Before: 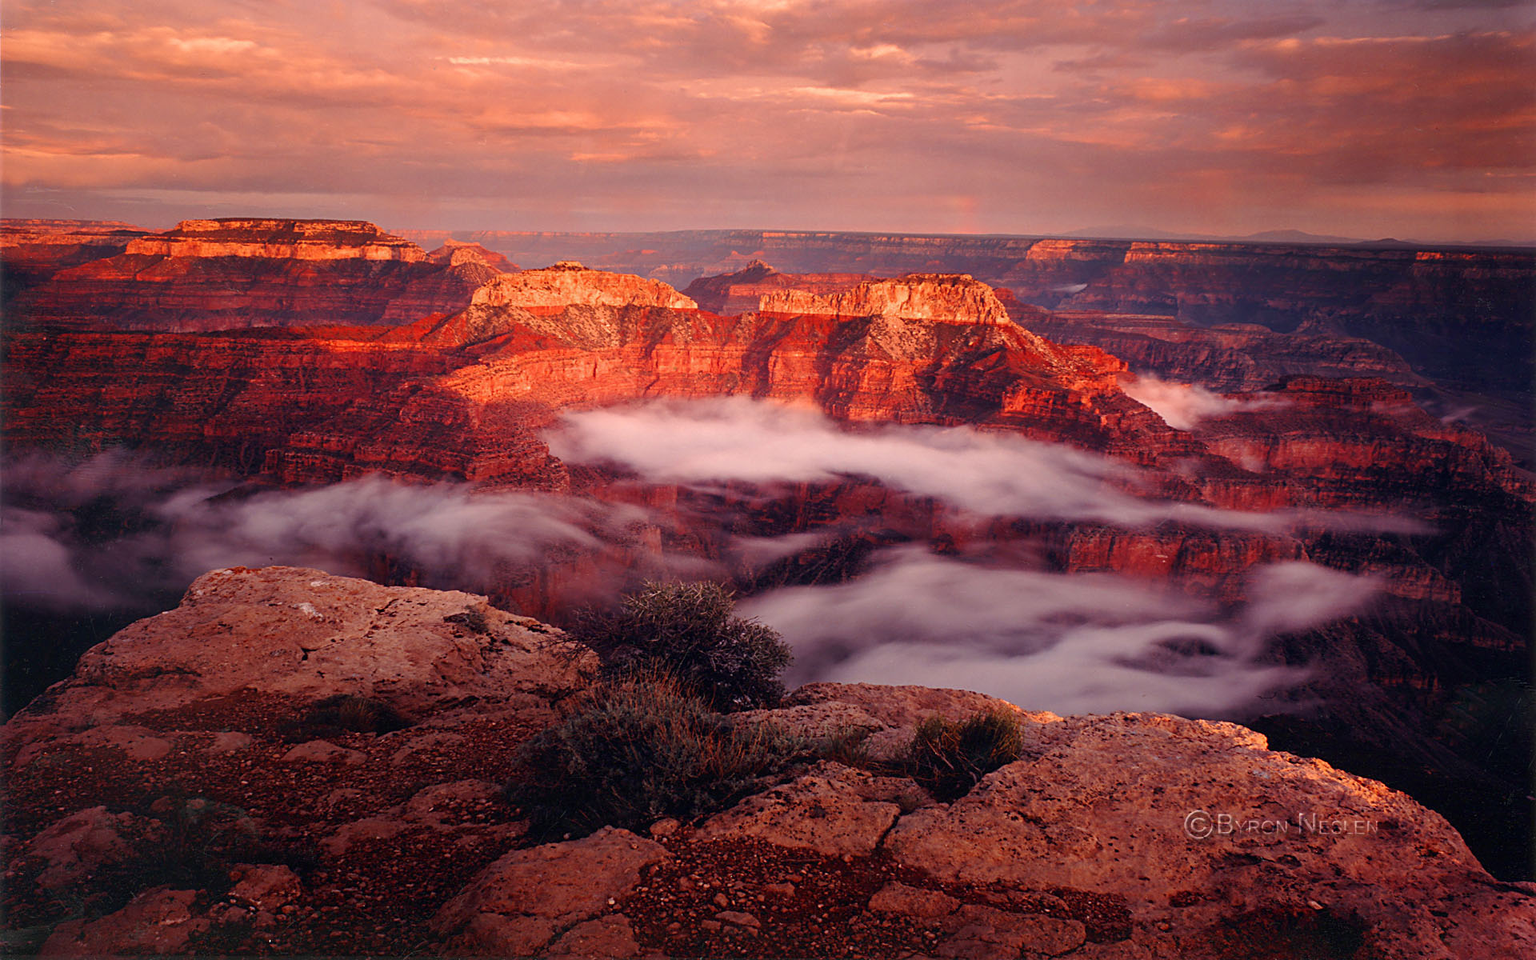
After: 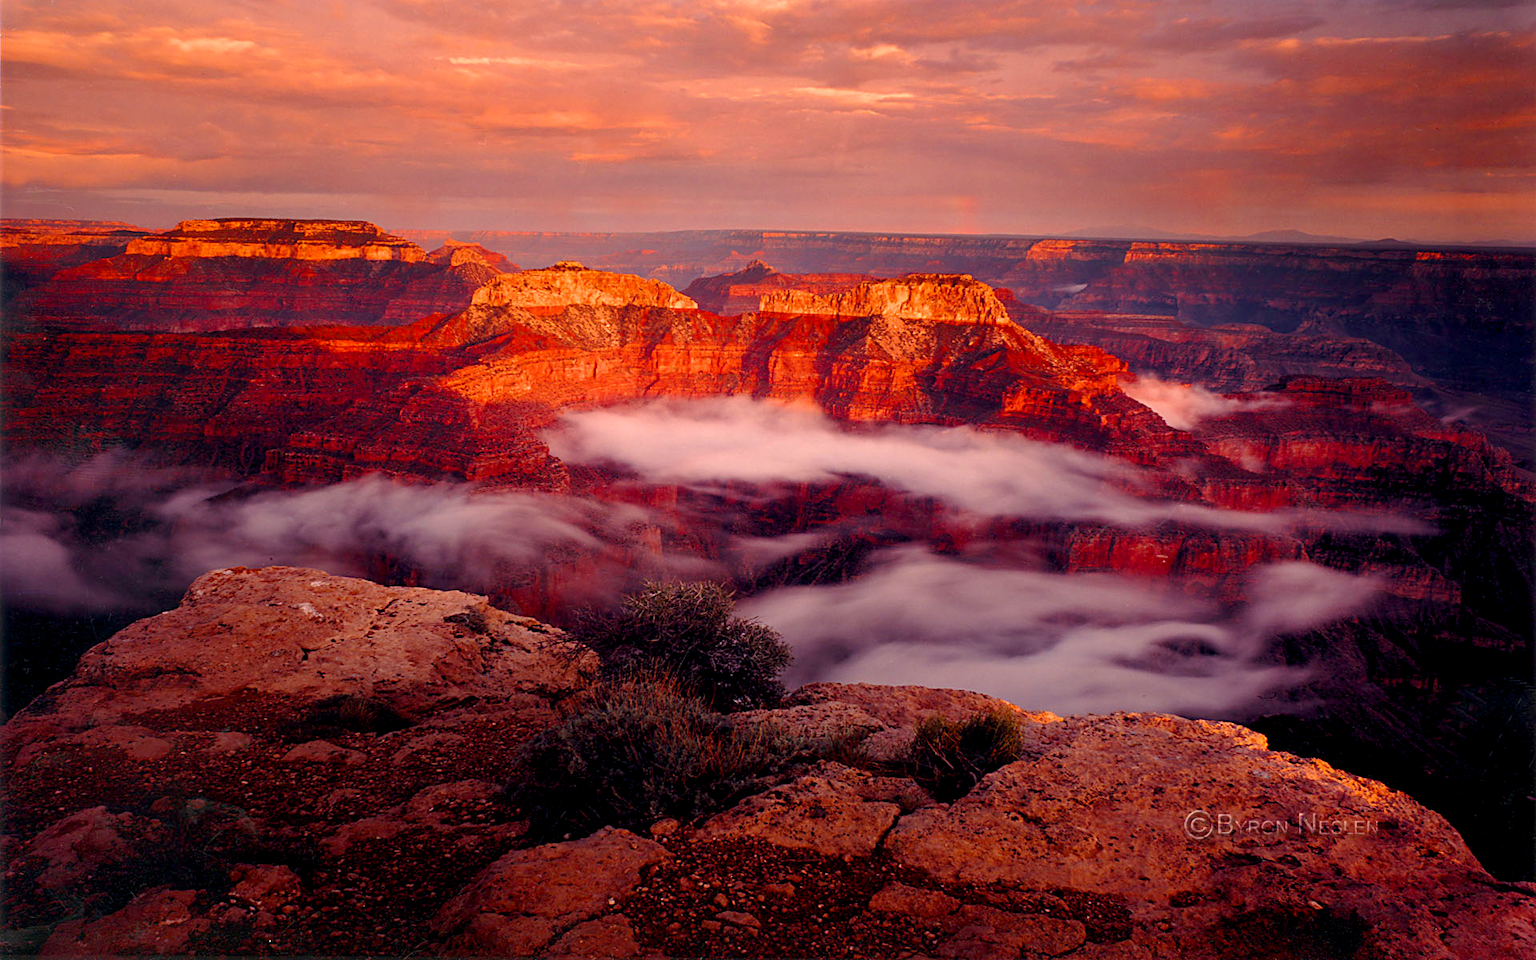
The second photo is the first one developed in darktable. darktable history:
color balance rgb: highlights gain › chroma 1.004%, highlights gain › hue 60.24°, global offset › luminance -0.508%, perceptual saturation grading › global saturation 19.273%, global vibrance 9.921%
